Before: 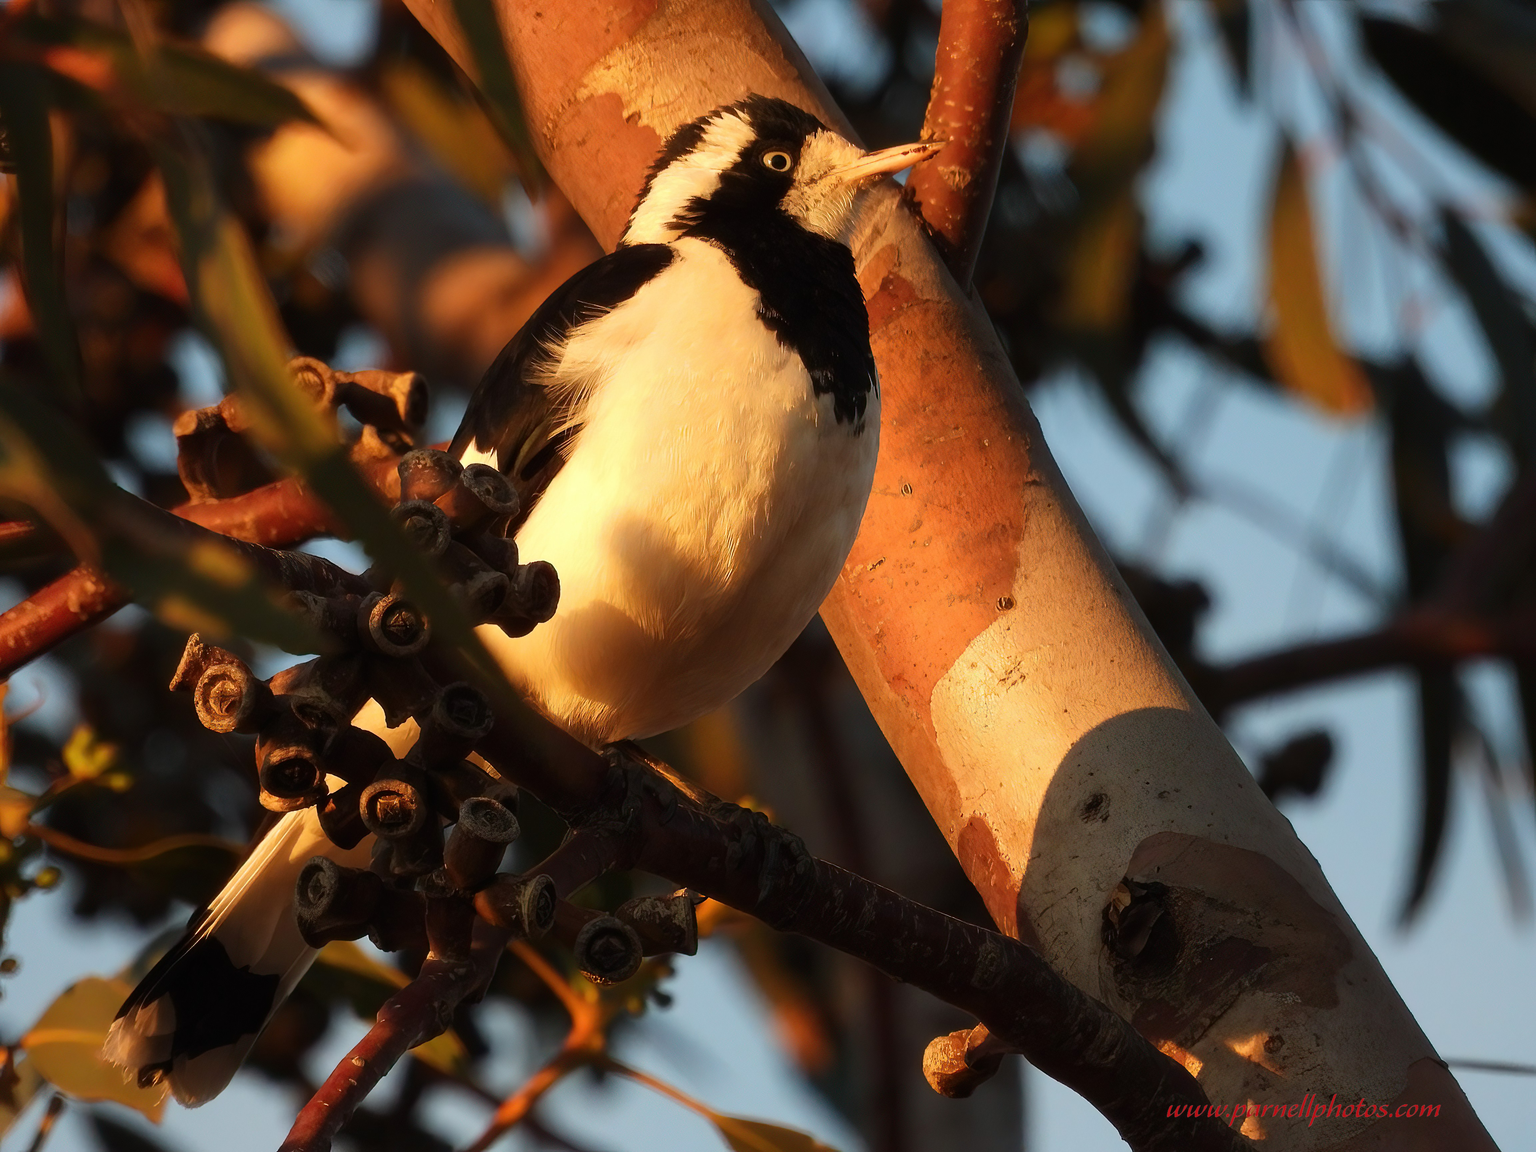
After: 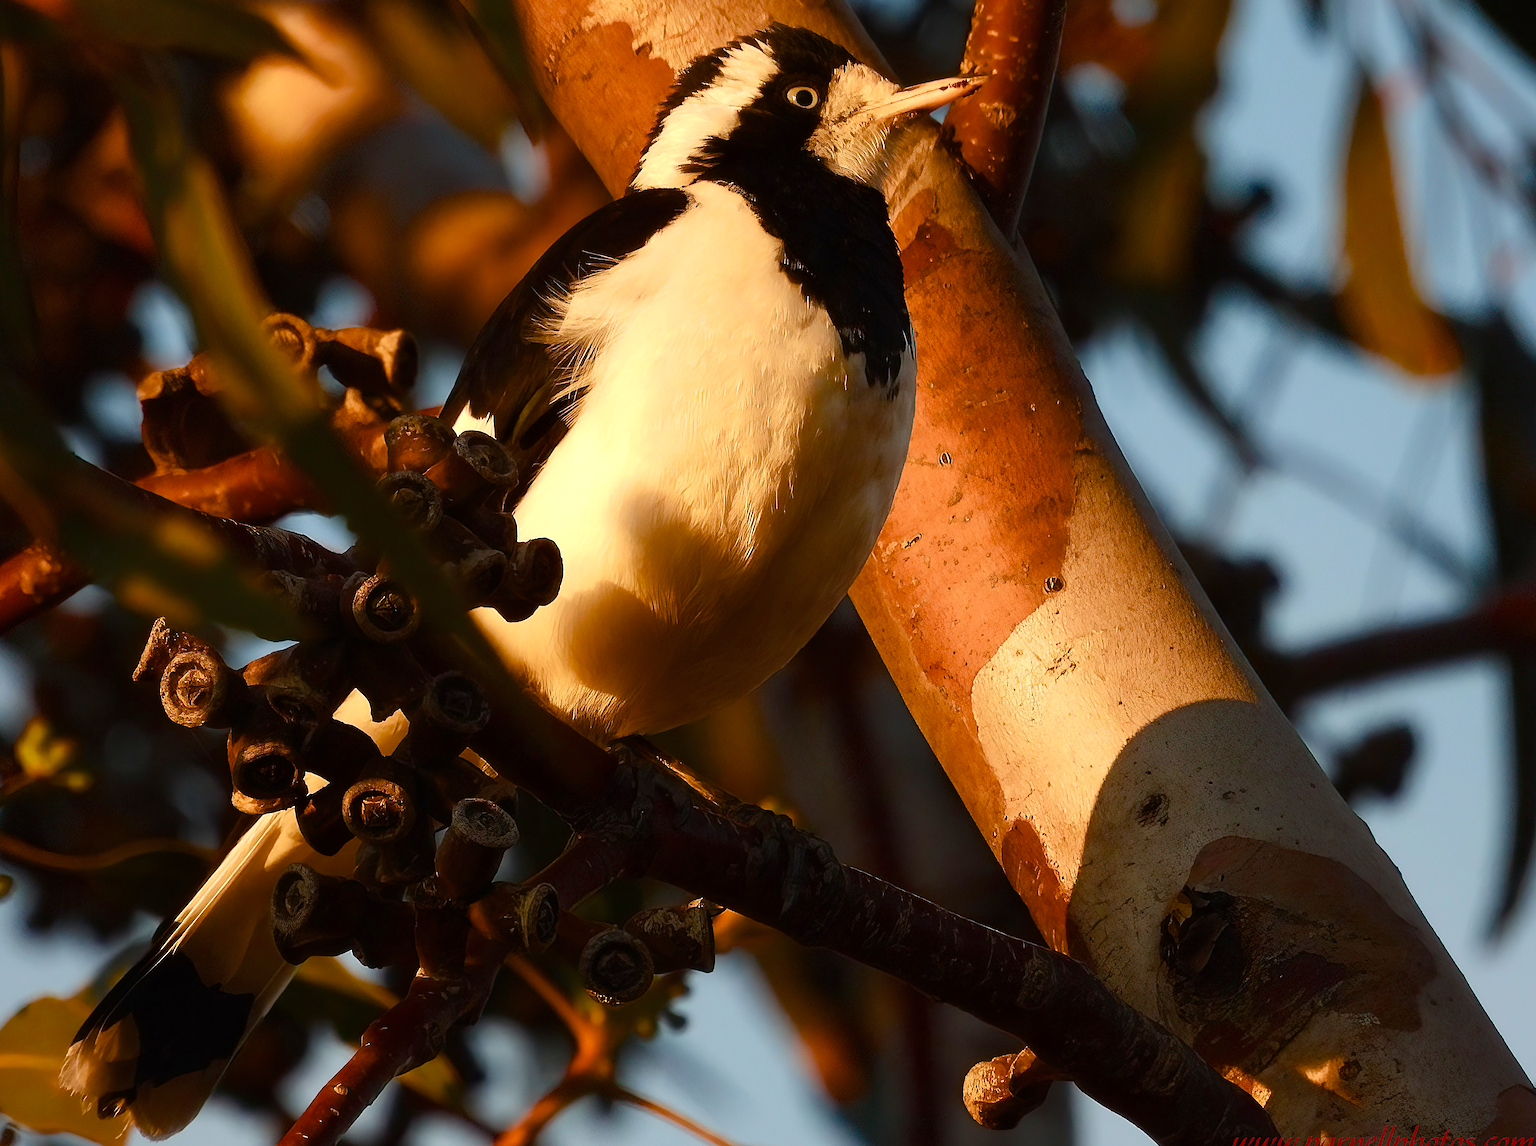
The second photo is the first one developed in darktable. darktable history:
color balance rgb: perceptual saturation grading › global saturation 13.711%, perceptual saturation grading › highlights -24.802%, perceptual saturation grading › shadows 29.424%, global vibrance 16.542%, saturation formula JzAzBz (2021)
sharpen: on, module defaults
contrast brightness saturation: saturation -0.065
crop: left 3.219%, top 6.387%, right 6.046%, bottom 3.334%
